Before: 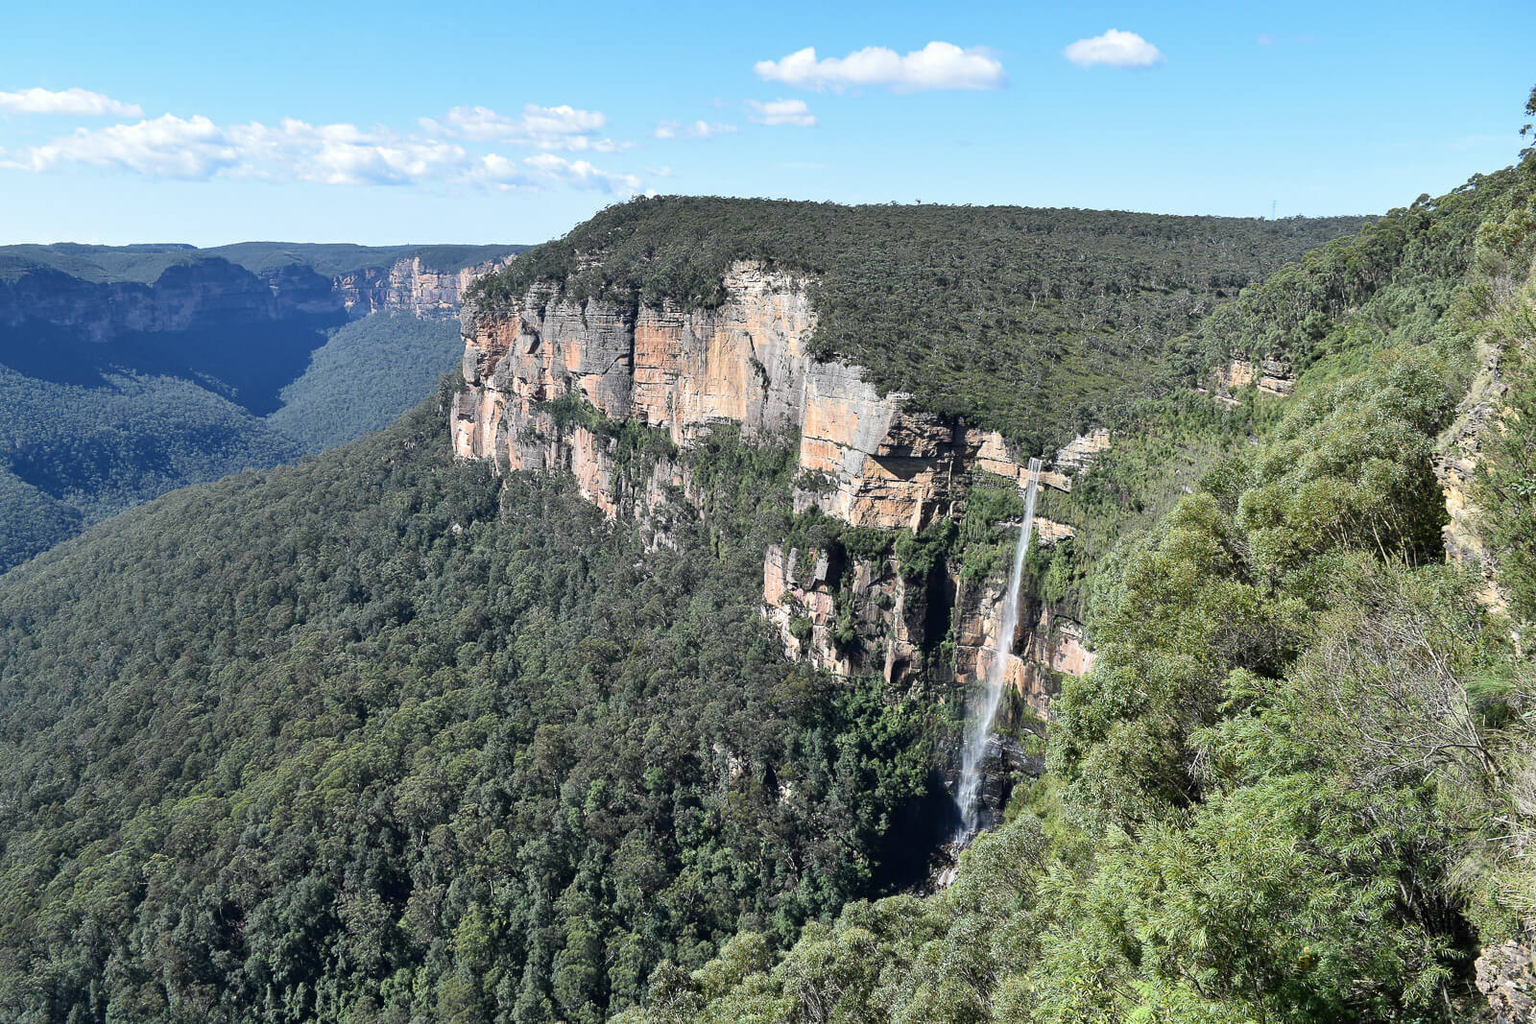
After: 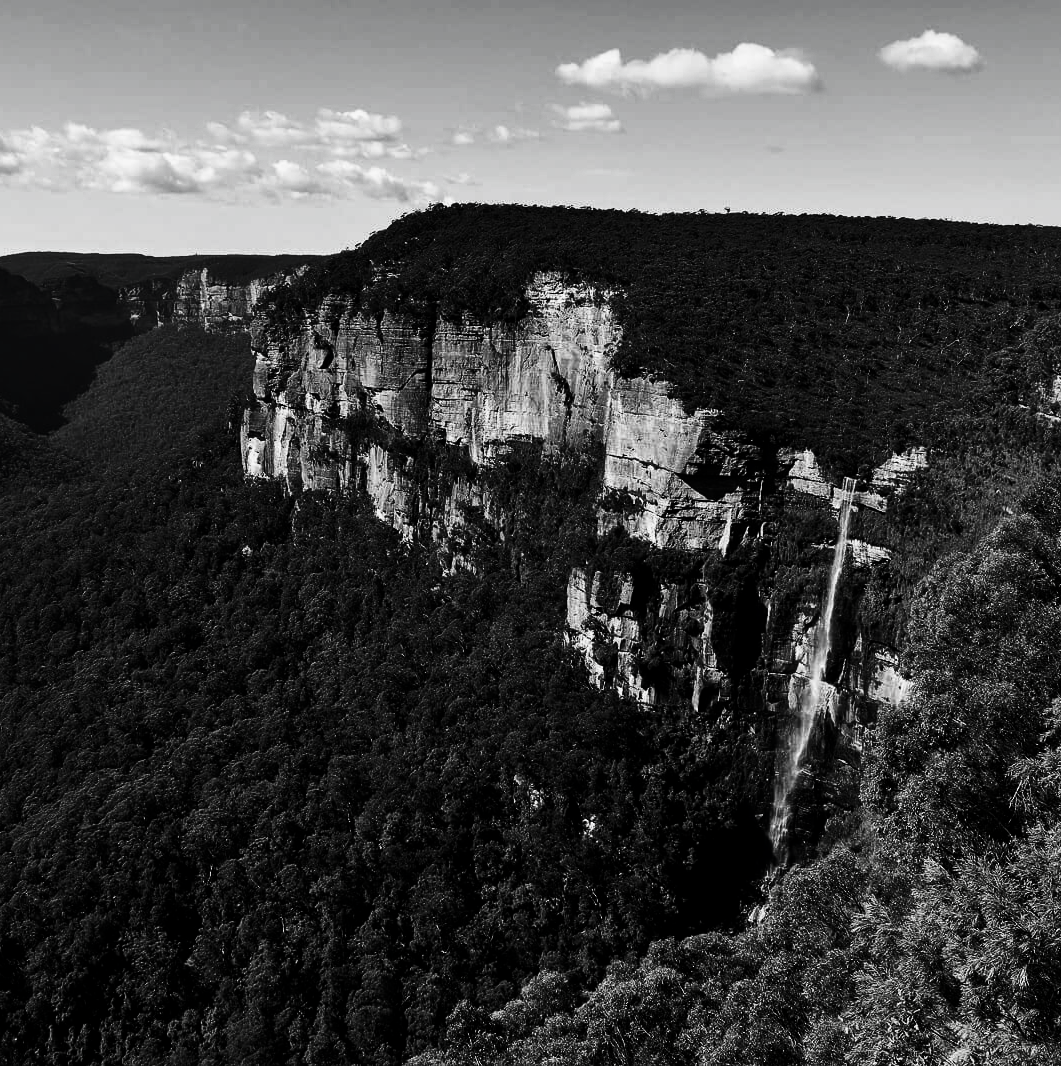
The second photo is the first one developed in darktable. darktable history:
tone curve: curves: ch0 [(0, 0) (0.131, 0.116) (0.316, 0.345) (0.501, 0.584) (0.629, 0.732) (0.812, 0.888) (1, 0.974)]; ch1 [(0, 0) (0.366, 0.367) (0.475, 0.453) (0.494, 0.497) (0.504, 0.503) (0.553, 0.584) (1, 1)]; ch2 [(0, 0) (0.333, 0.346) (0.375, 0.375) (0.424, 0.43) (0.476, 0.492) (0.502, 0.501) (0.533, 0.556) (0.566, 0.599) (0.614, 0.653) (1, 1)], preserve colors none
crop and rotate: left 14.339%, right 19.299%
color balance rgb: power › hue 328.47°, perceptual saturation grading › global saturation 6.686%, perceptual saturation grading › shadows 4.189%, global vibrance 20%
contrast brightness saturation: contrast 0.019, brightness -0.983, saturation -0.987
